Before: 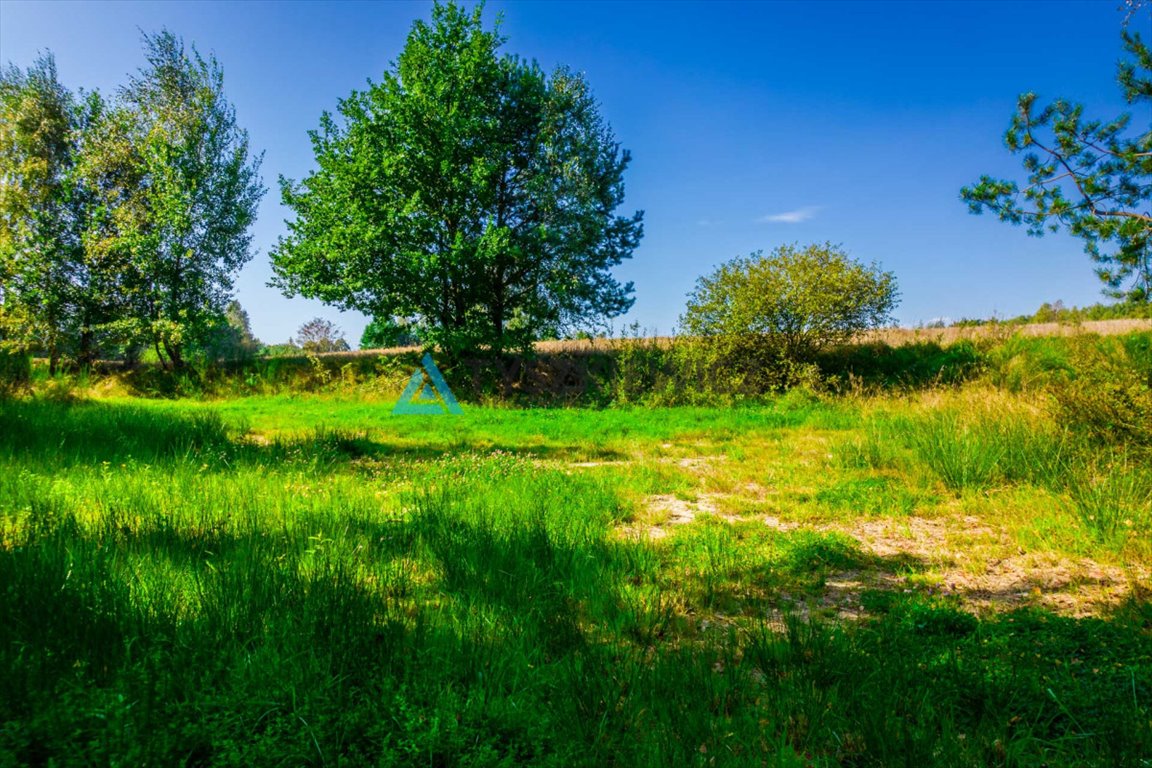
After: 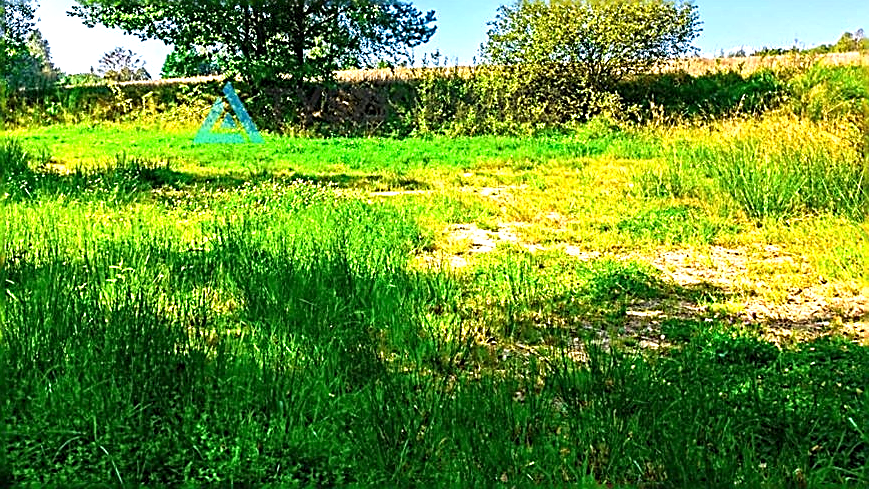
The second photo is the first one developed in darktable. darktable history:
sharpen: amount 1.983
exposure: black level correction 0, exposure 0.939 EV, compensate highlight preservation false
crop and rotate: left 17.345%, top 35.353%, right 7.19%, bottom 0.869%
